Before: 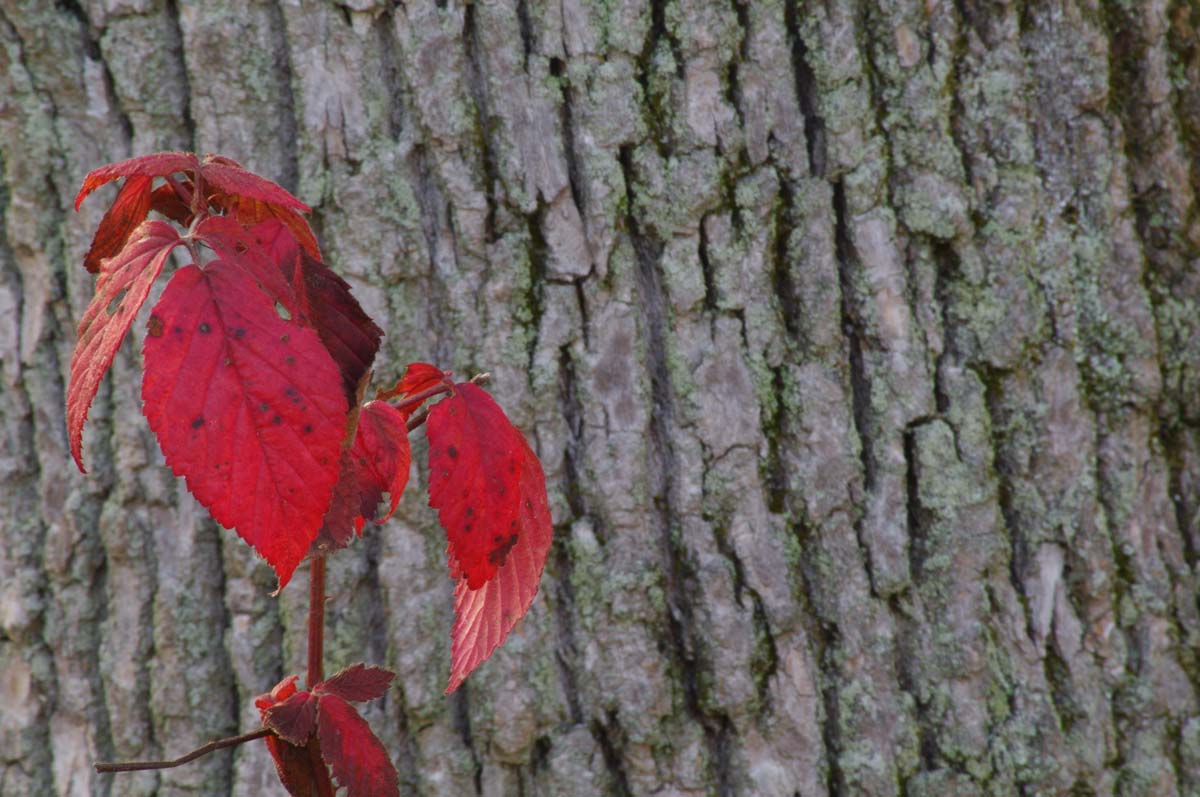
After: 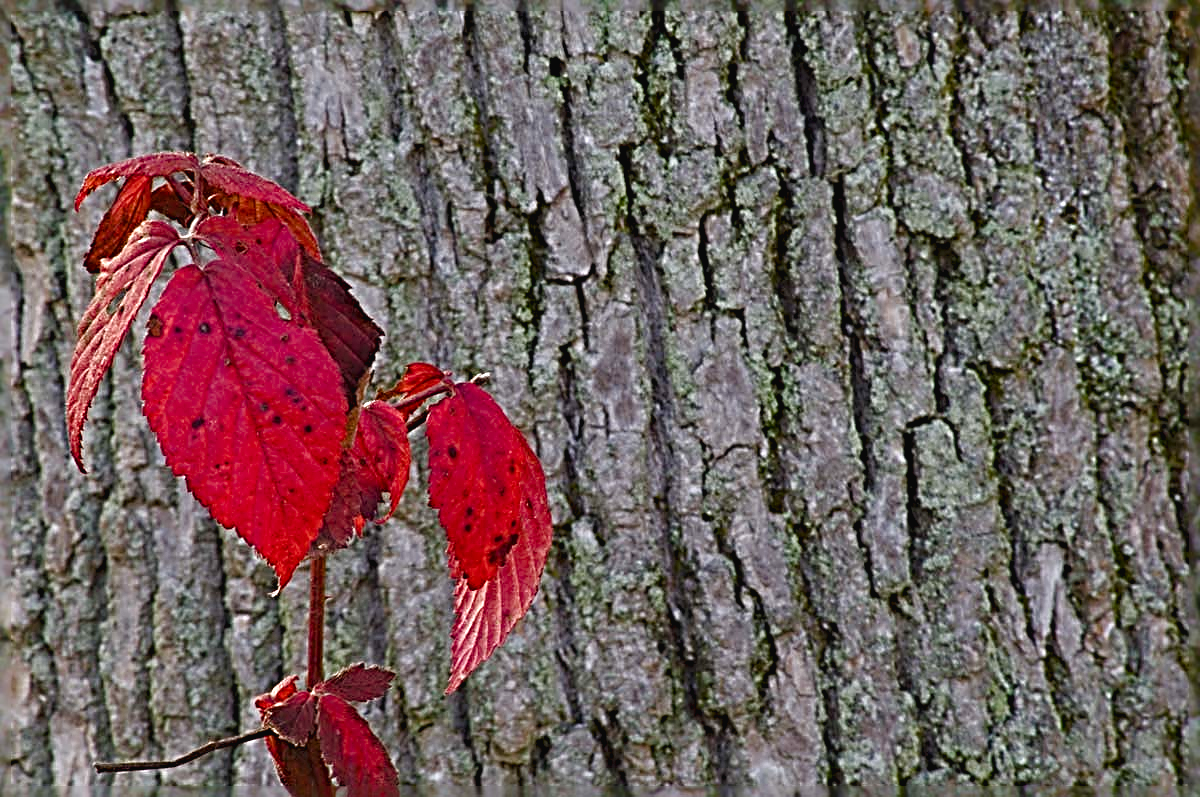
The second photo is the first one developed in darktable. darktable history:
color balance rgb: power › hue 328.29°, global offset › luminance 0.264%, global offset › hue 171.35°, perceptual saturation grading › global saturation 20%, perceptual saturation grading › highlights -49.542%, perceptual saturation grading › shadows 25.101%, global vibrance 20%
sharpen: radius 4.019, amount 1.983
